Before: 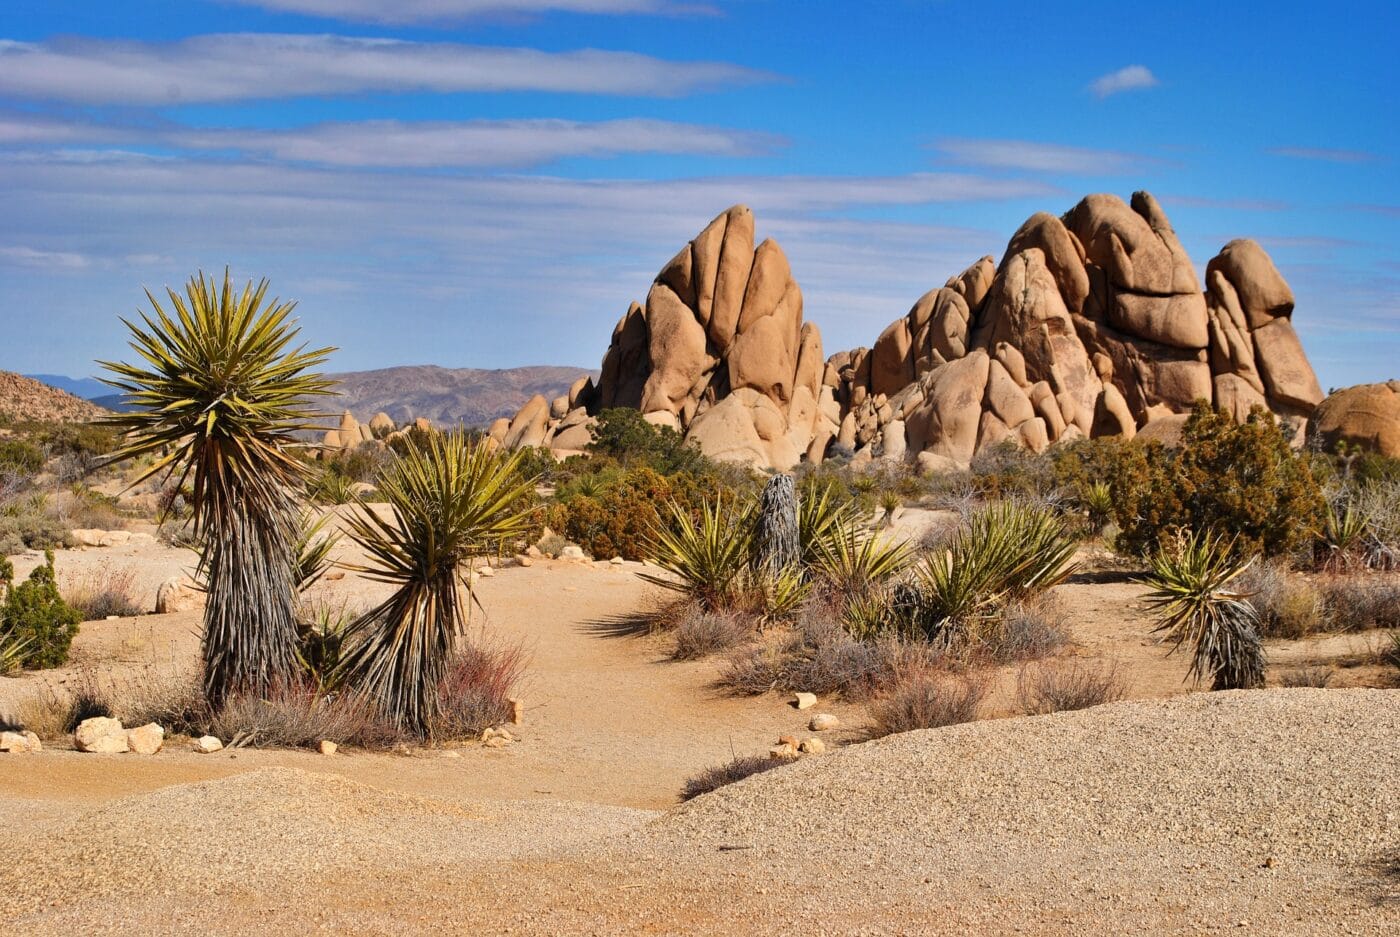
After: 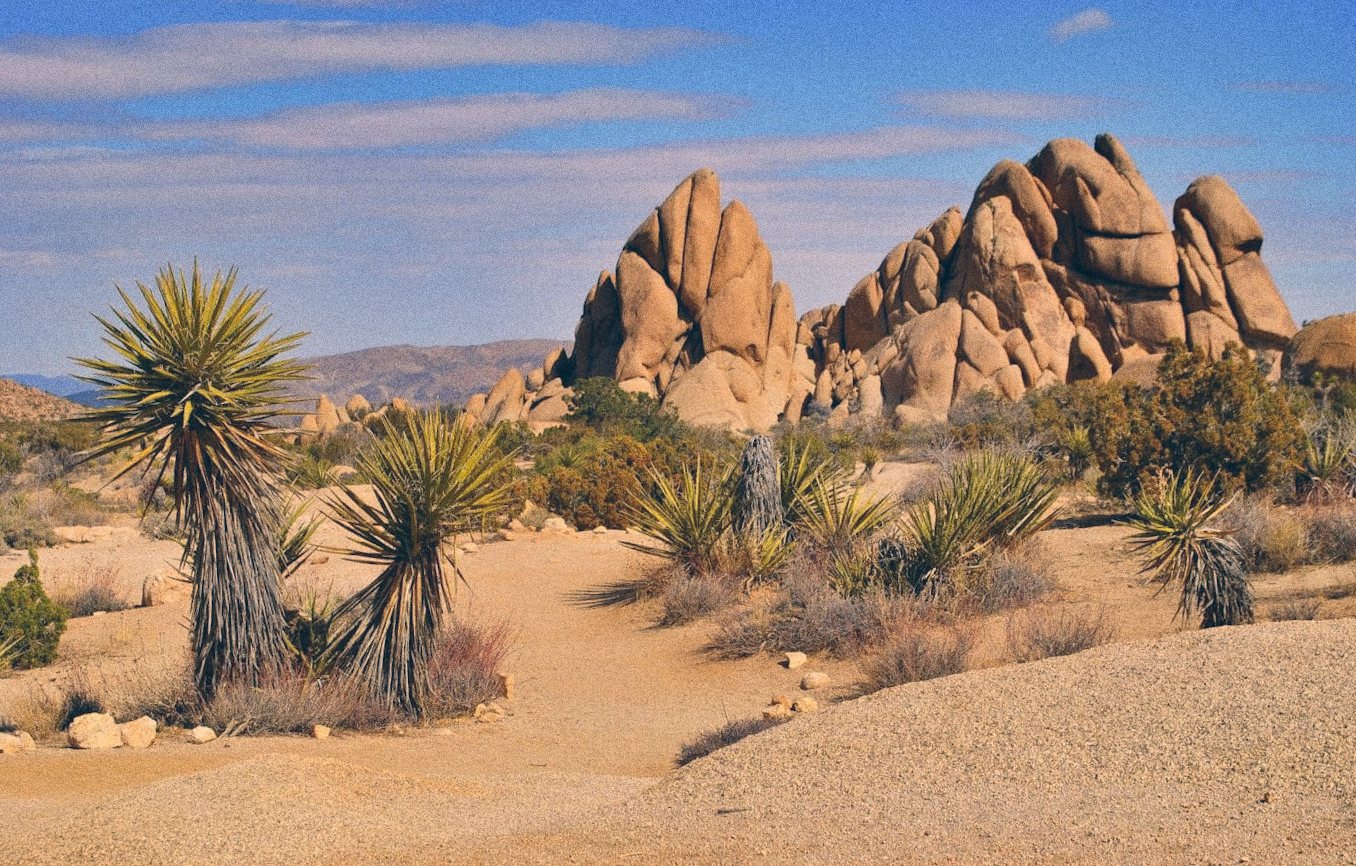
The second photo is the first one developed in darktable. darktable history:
grain: coarseness 0.09 ISO, strength 40%
rotate and perspective: rotation -3°, crop left 0.031, crop right 0.968, crop top 0.07, crop bottom 0.93
color correction: highlights a* 10.32, highlights b* 14.66, shadows a* -9.59, shadows b* -15.02
contrast brightness saturation: contrast -0.15, brightness 0.05, saturation -0.12
